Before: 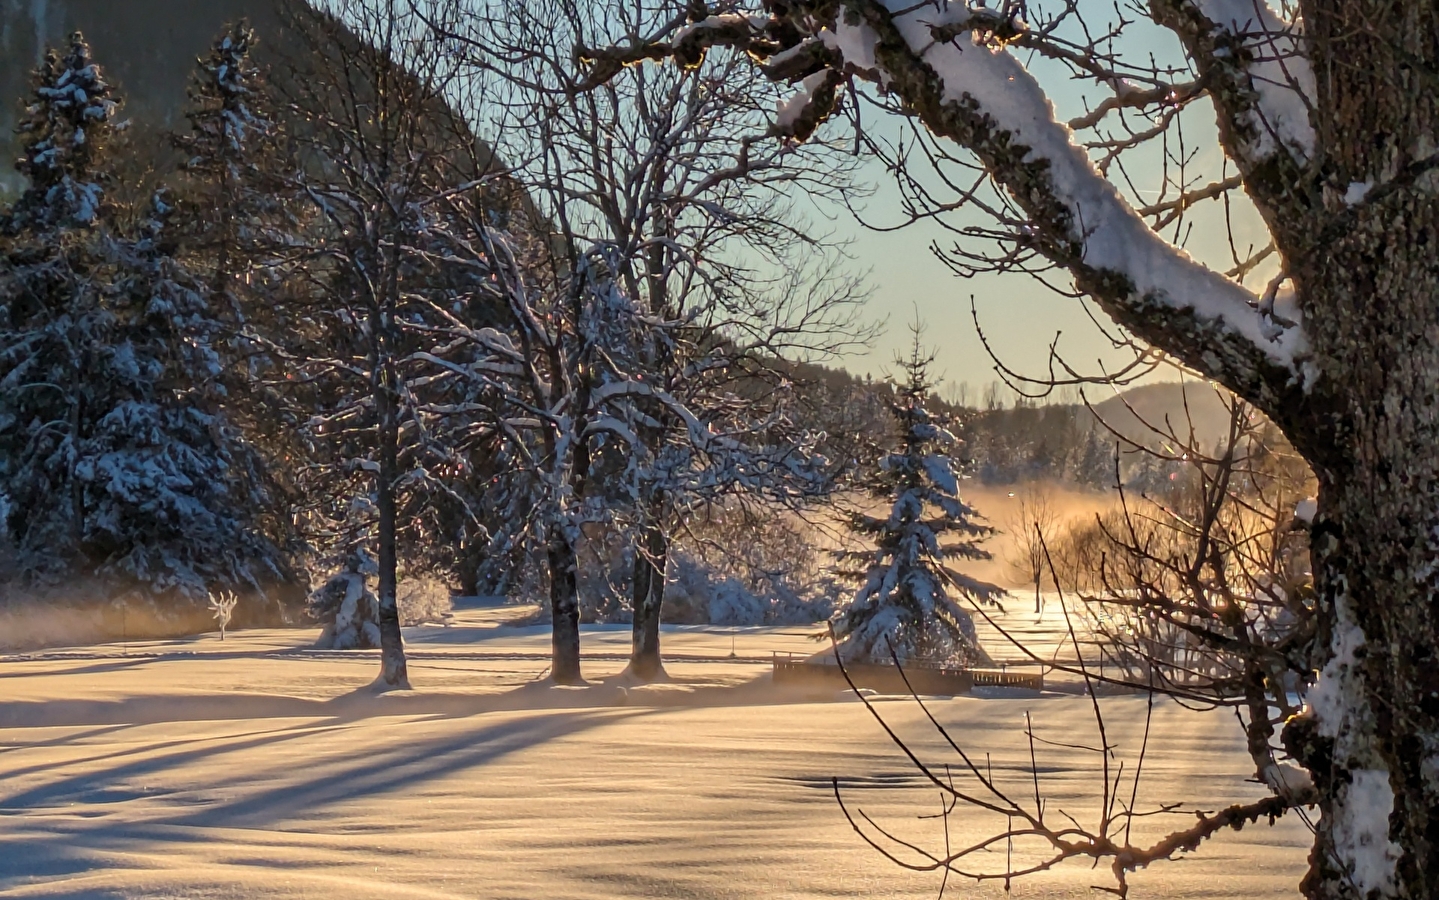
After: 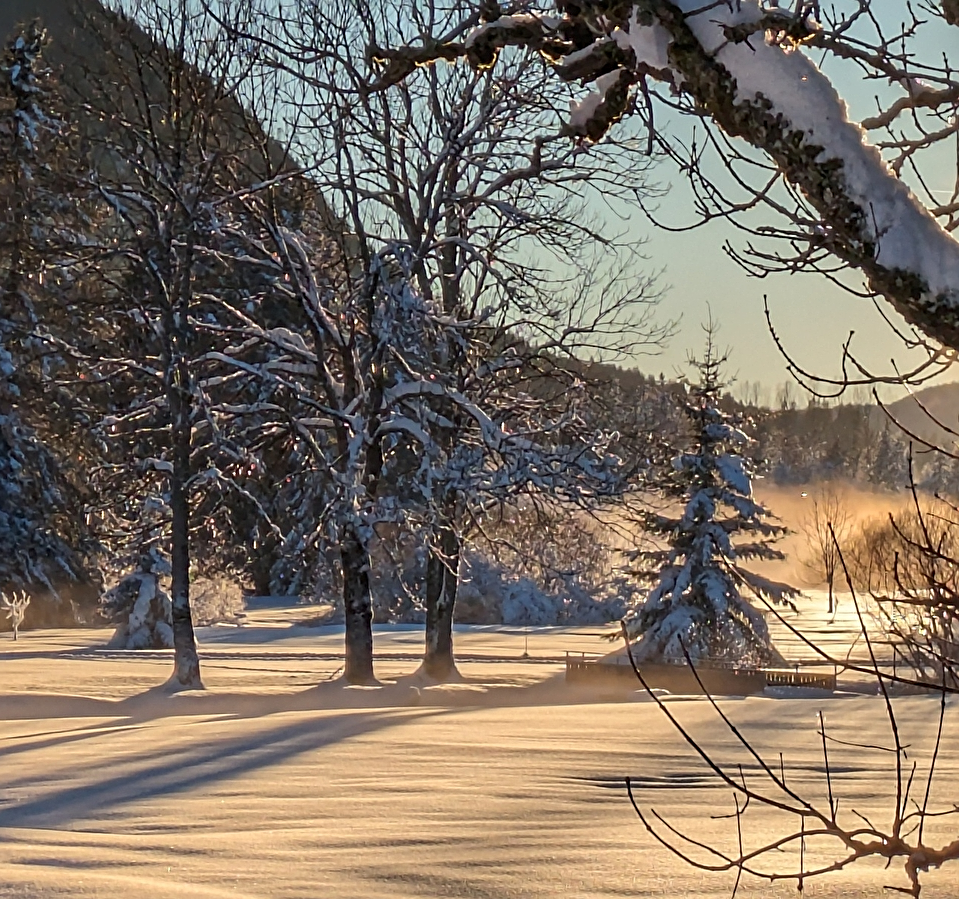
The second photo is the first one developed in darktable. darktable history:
crop and rotate: left 14.385%, right 18.948%
sharpen: radius 2.167, amount 0.381, threshold 0
